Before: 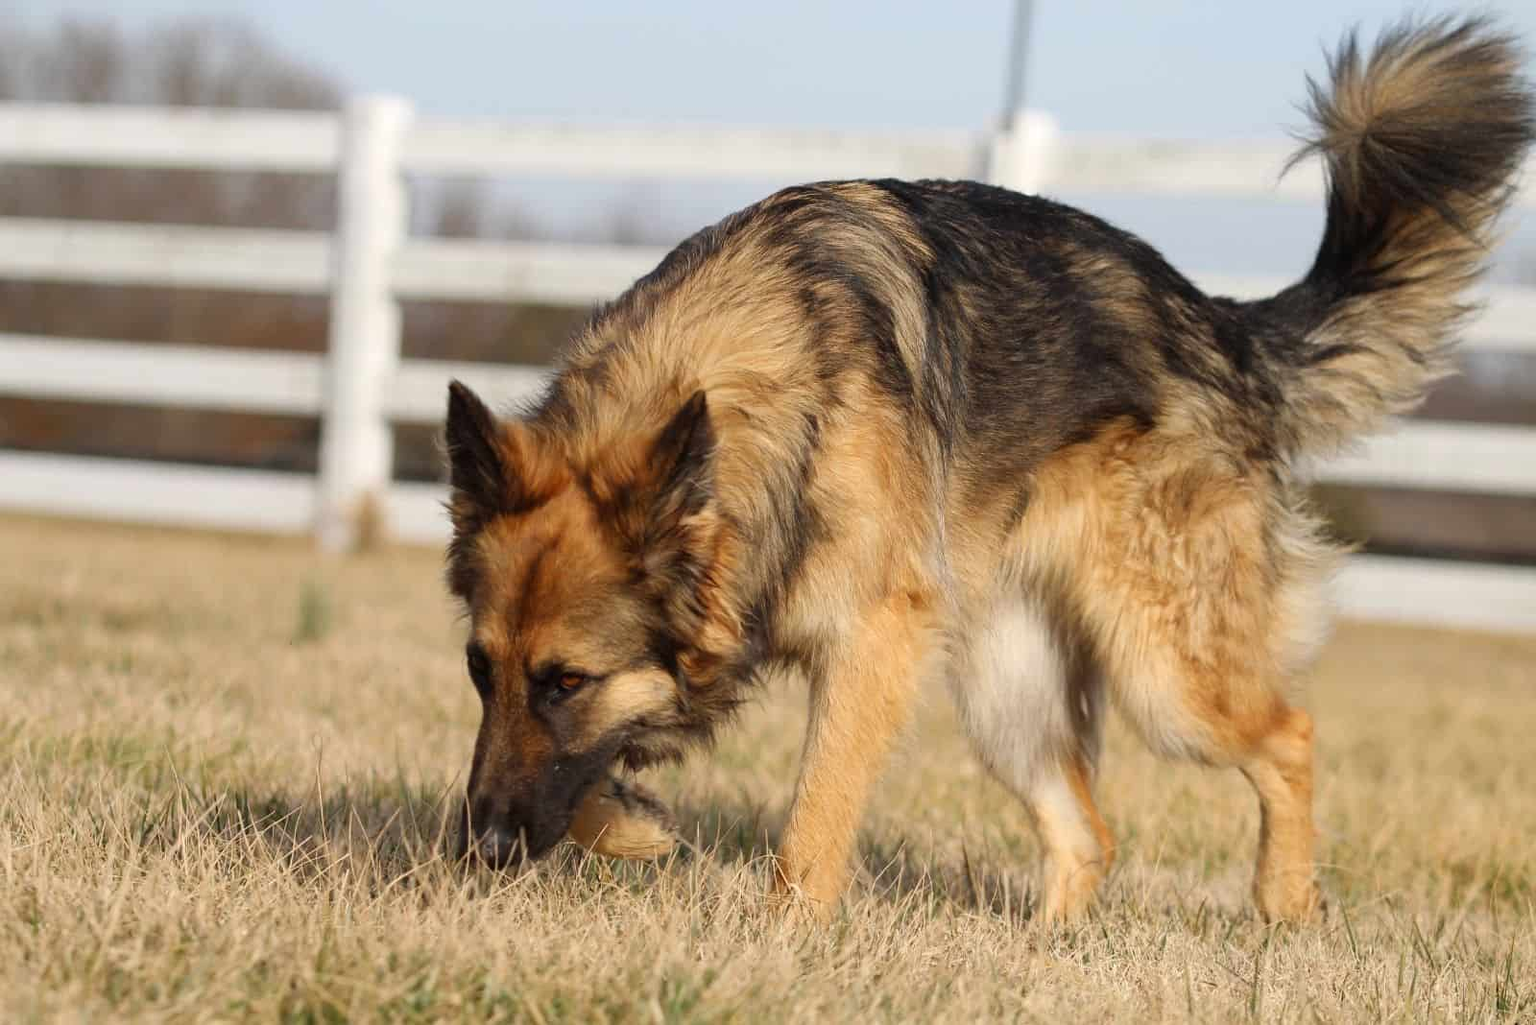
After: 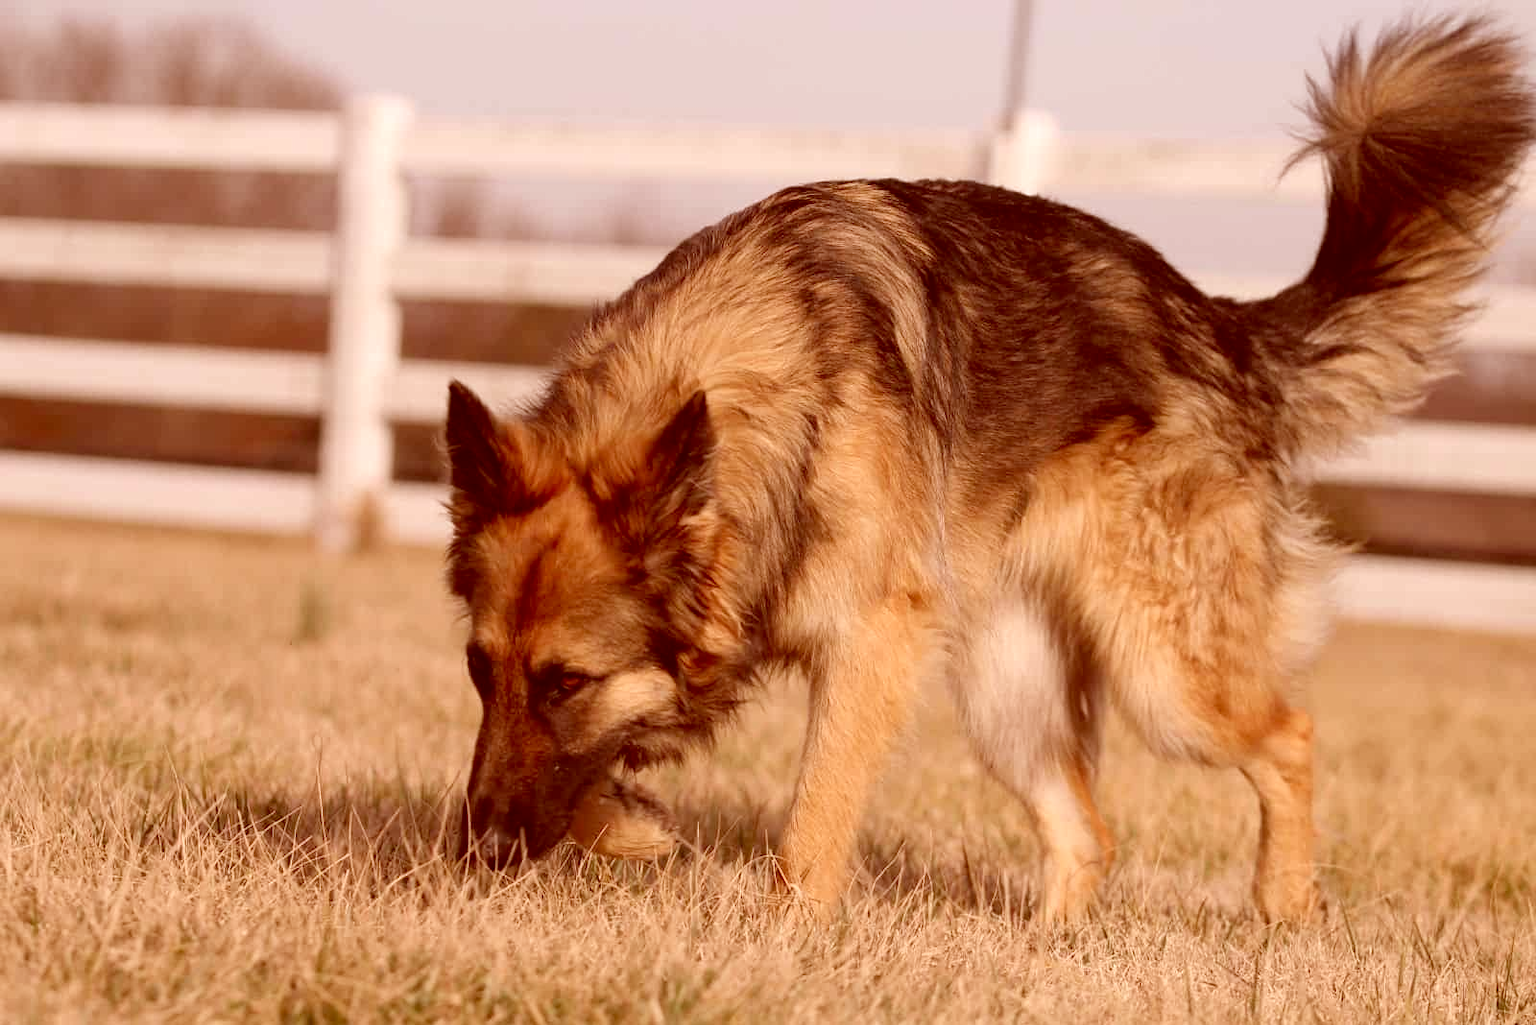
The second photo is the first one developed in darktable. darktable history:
color correction: highlights a* 9.3, highlights b* 8.48, shadows a* 39.94, shadows b* 39.56, saturation 0.801
